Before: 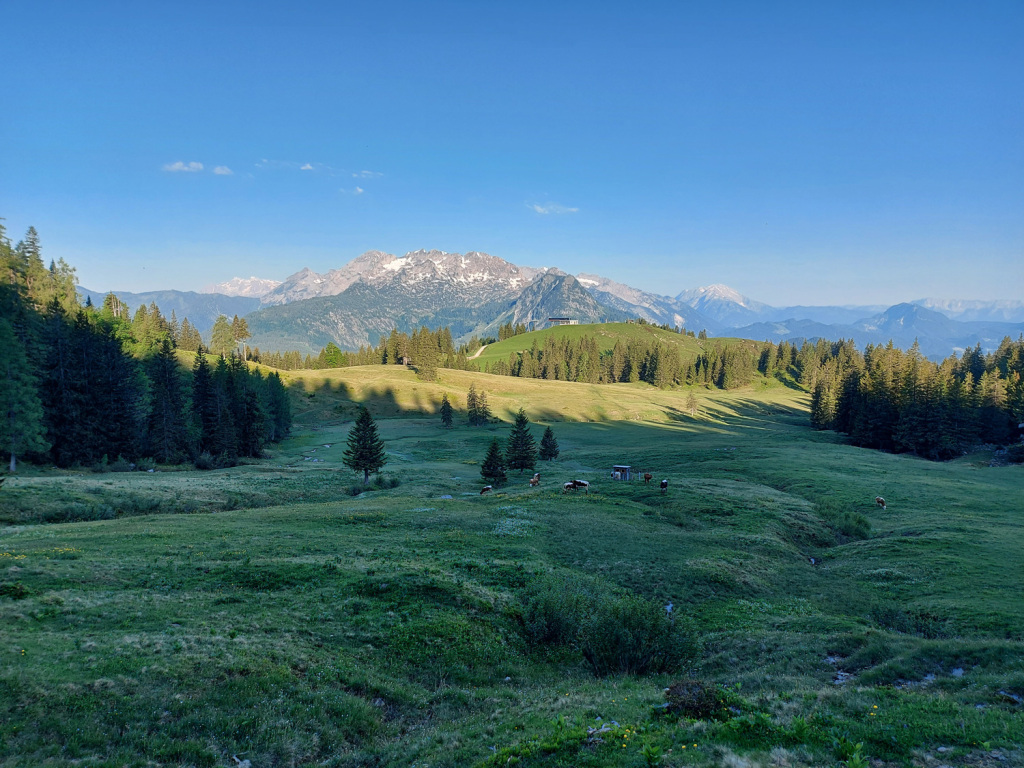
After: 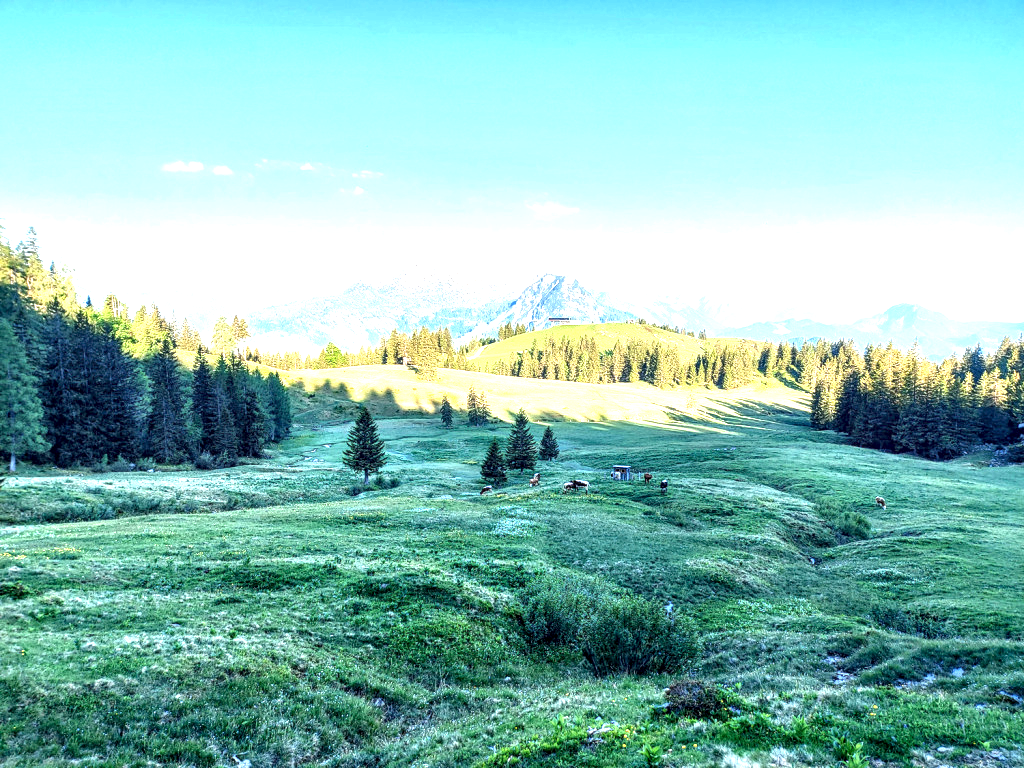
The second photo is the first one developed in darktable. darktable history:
local contrast: detail 161%
exposure: exposure 2.042 EV, compensate highlight preservation false
